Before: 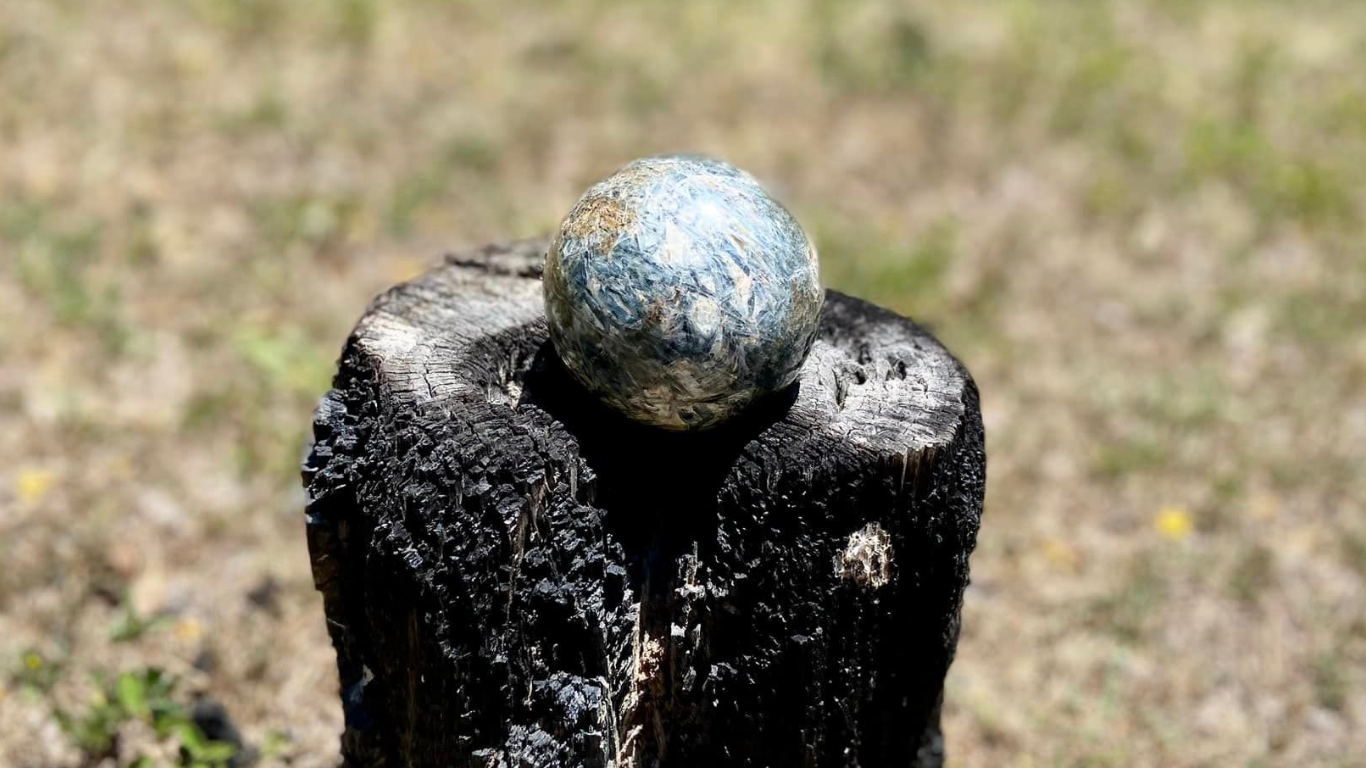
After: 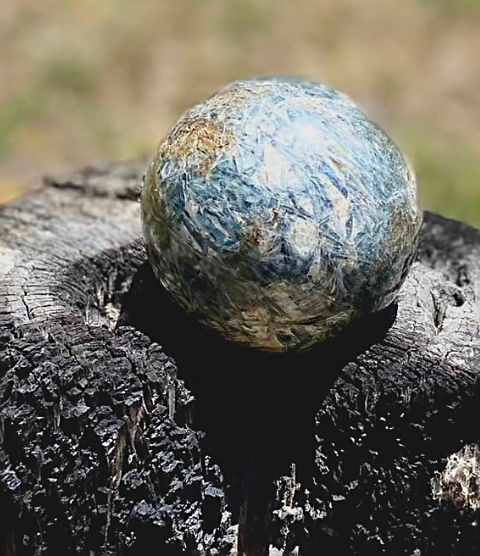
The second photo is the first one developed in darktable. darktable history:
crop and rotate: left 29.476%, top 10.214%, right 35.32%, bottom 17.333%
sharpen: on, module defaults
lowpass: radius 0.1, contrast 0.85, saturation 1.1, unbound 0
